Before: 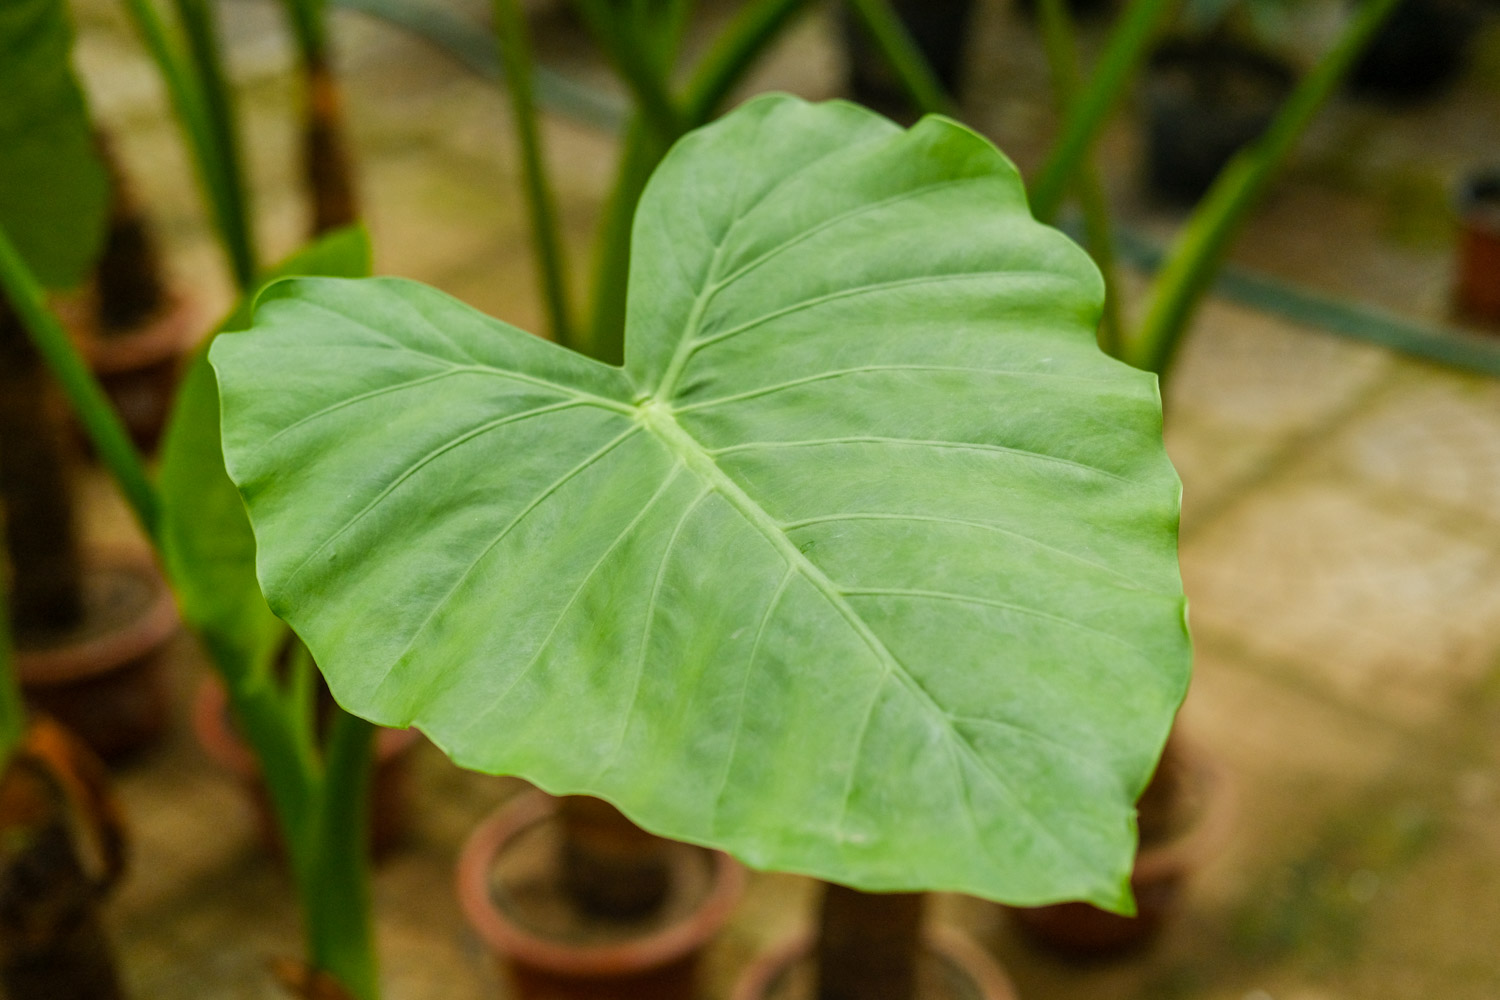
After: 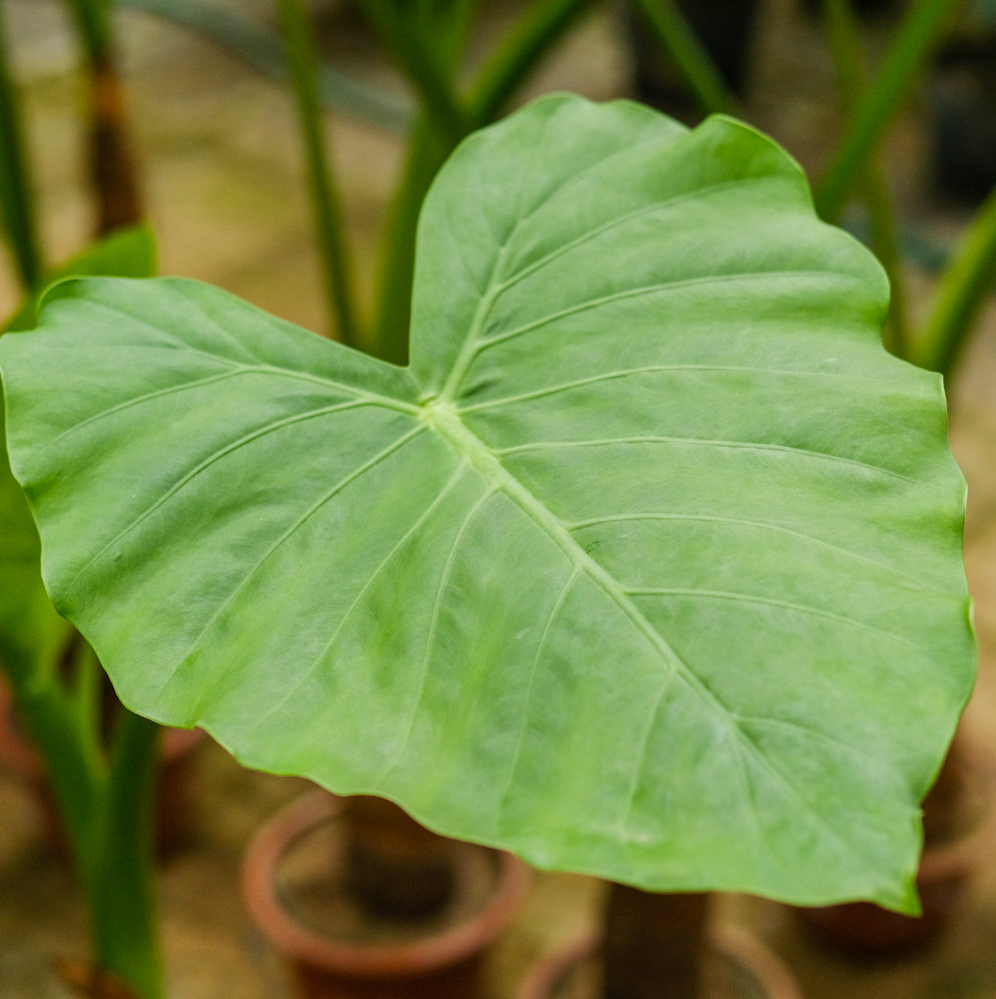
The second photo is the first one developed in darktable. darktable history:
crop and rotate: left 14.335%, right 19.232%
